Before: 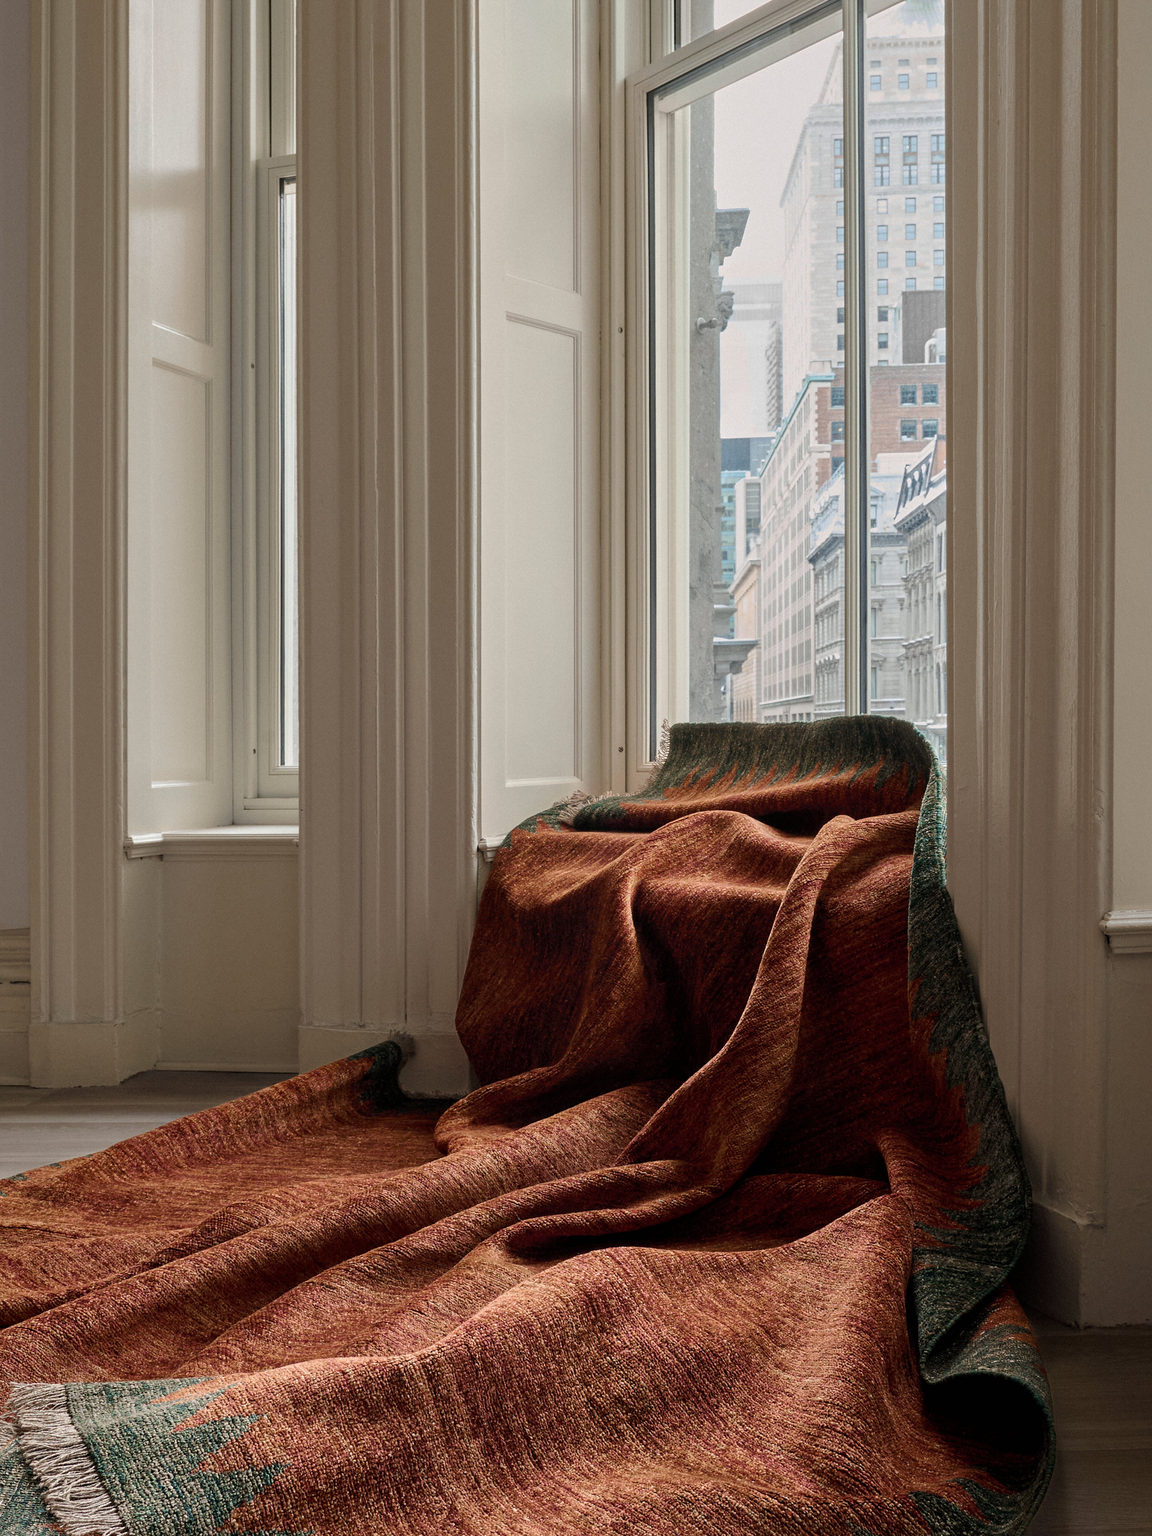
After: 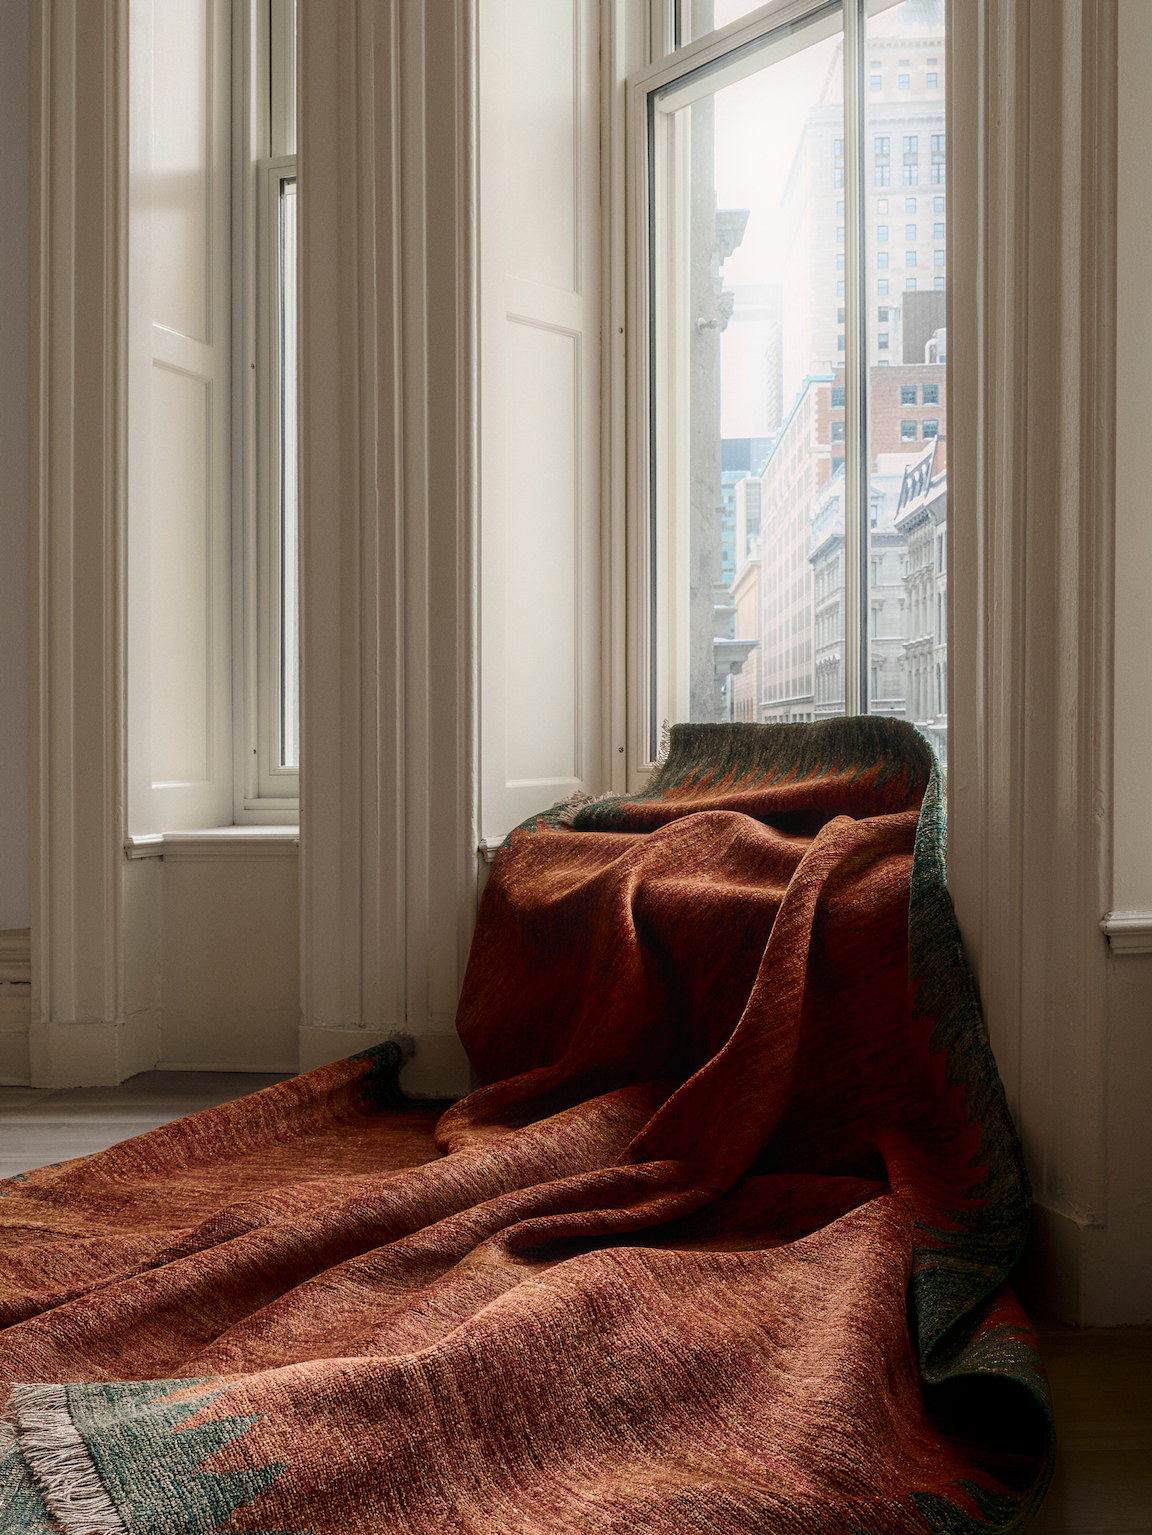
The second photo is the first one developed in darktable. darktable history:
exposure: compensate exposure bias true, compensate highlight preservation false
shadows and highlights: shadows -52.49, highlights 87.51, soften with gaussian
local contrast: detail 110%
